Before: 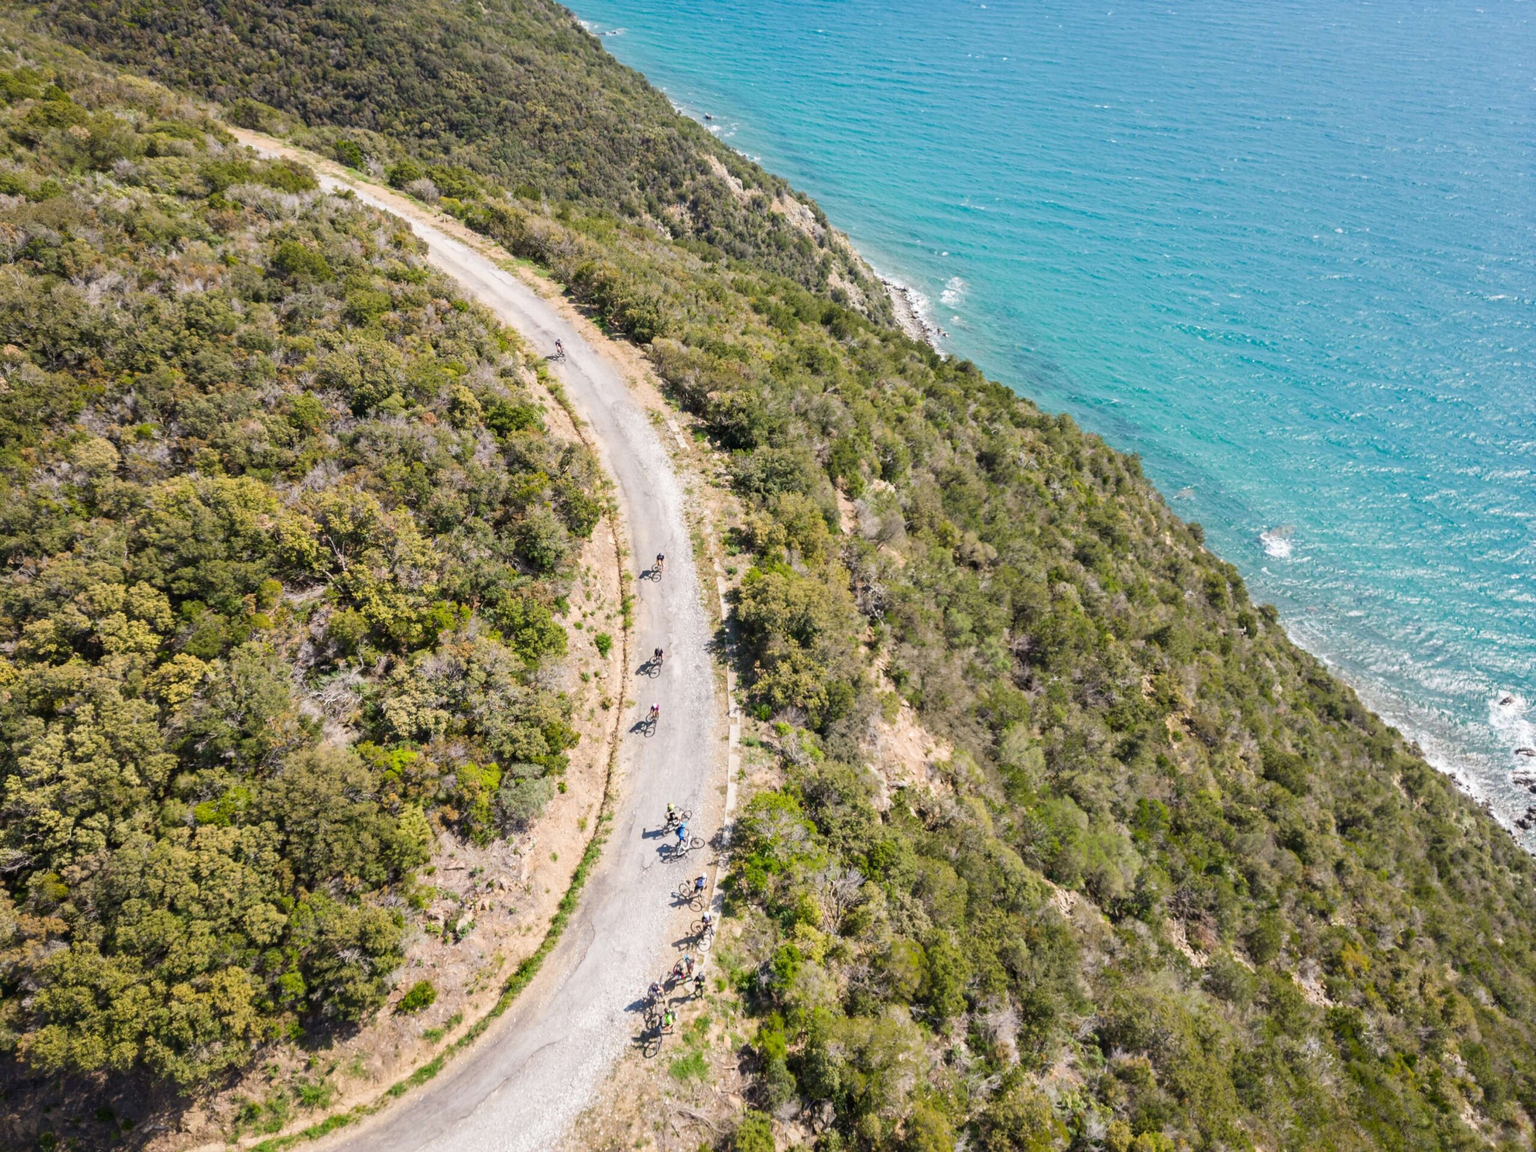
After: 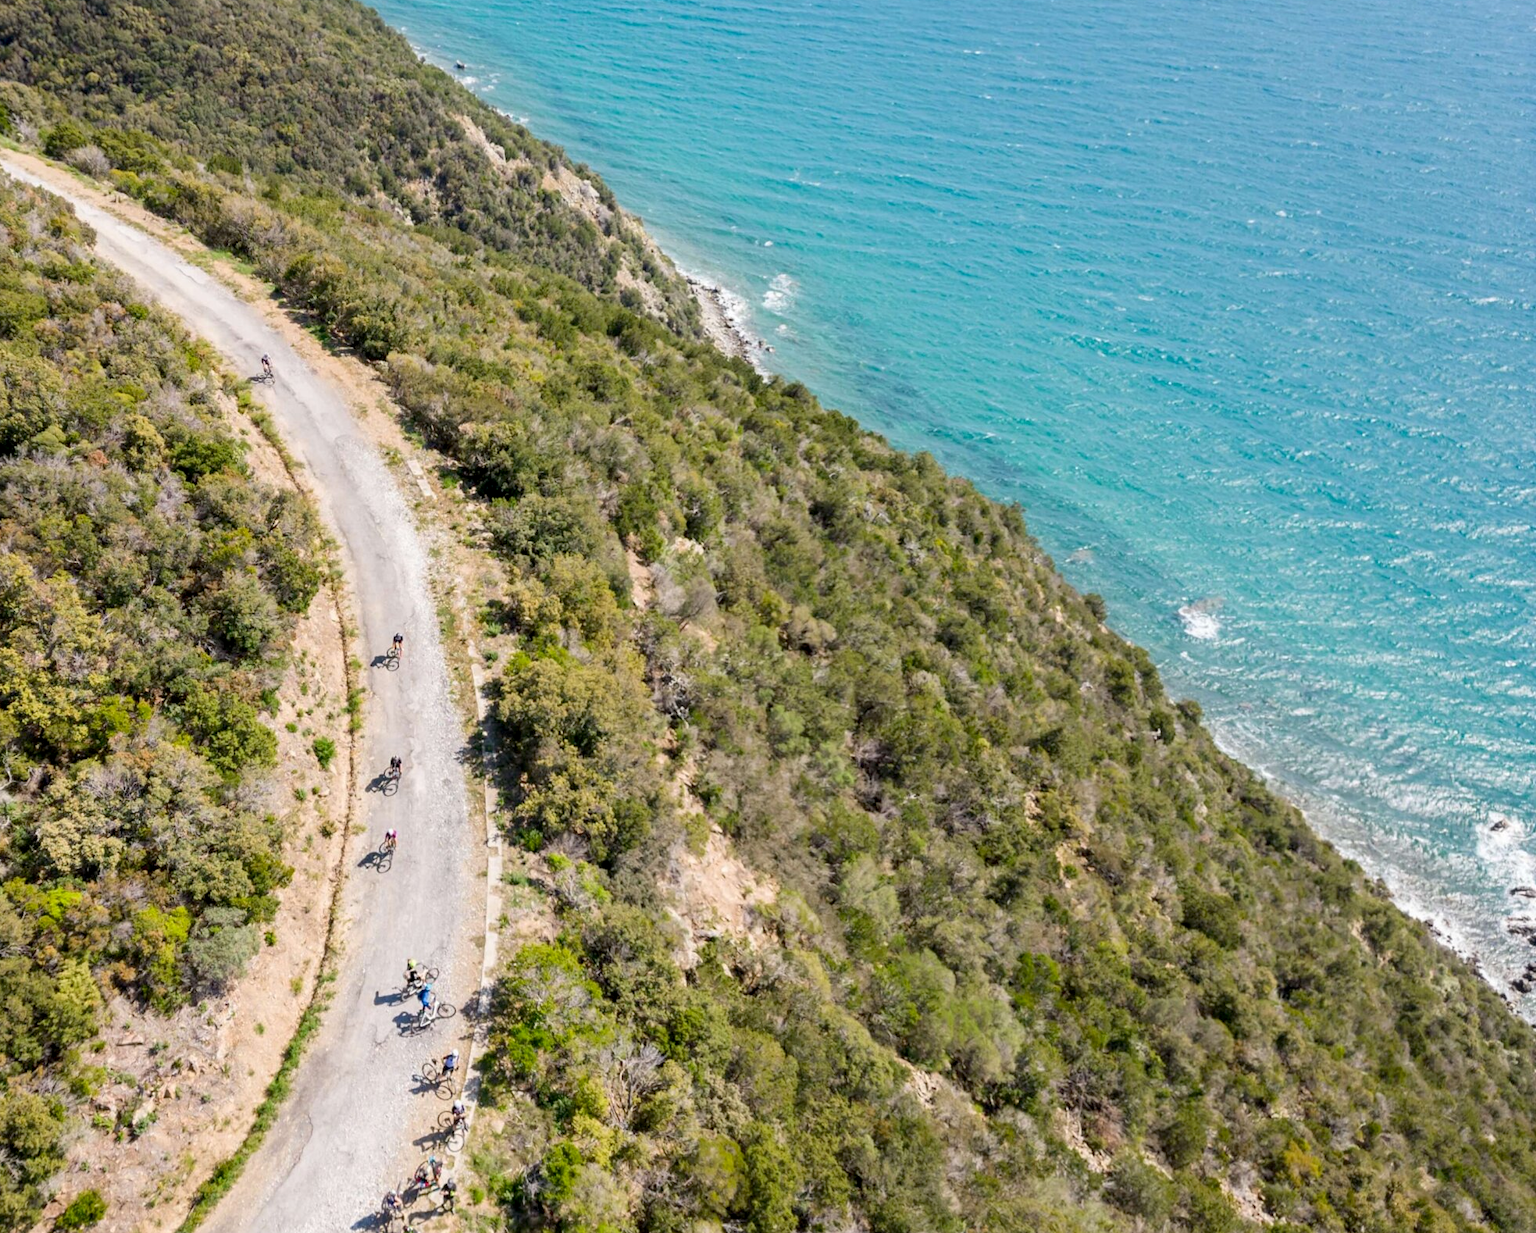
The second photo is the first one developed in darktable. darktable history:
crop: left 23.095%, top 5.827%, bottom 11.854%
exposure: black level correction 0.007, compensate highlight preservation false
